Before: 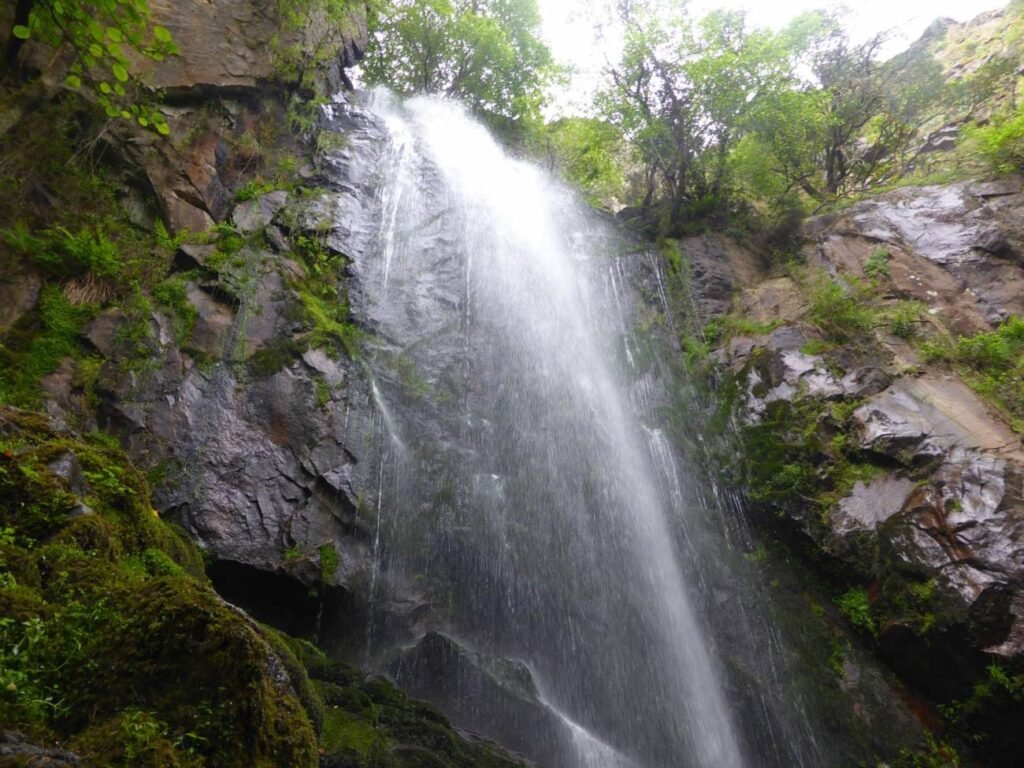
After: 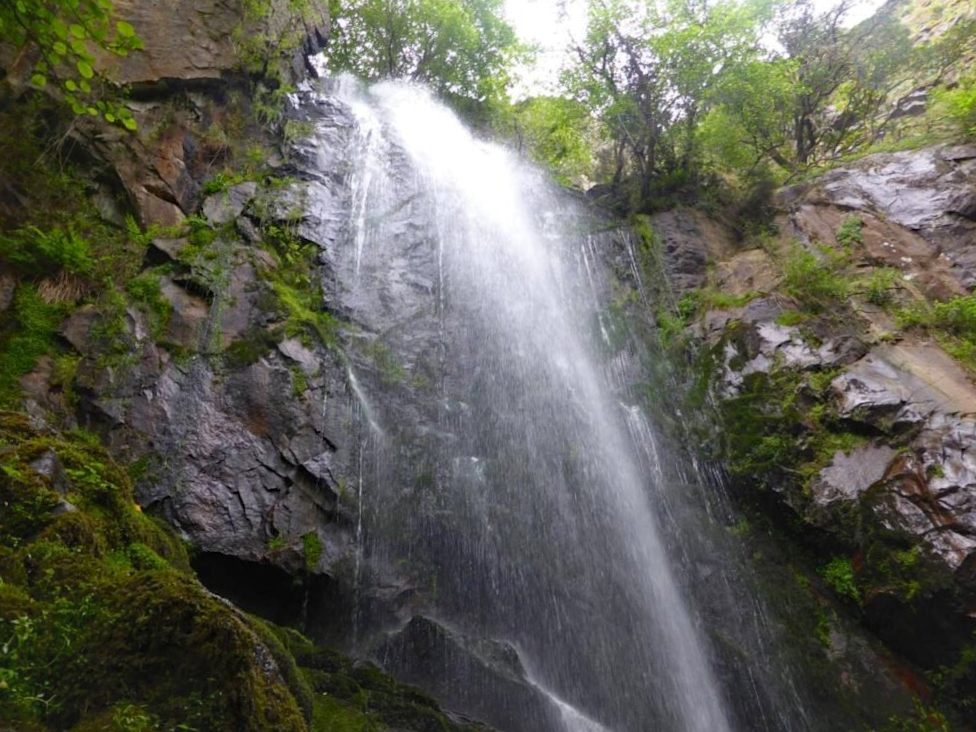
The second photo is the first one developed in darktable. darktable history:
shadows and highlights: shadows 62.66, white point adjustment 0.37, highlights -34.44, compress 83.82%
rotate and perspective: rotation -2.12°, lens shift (vertical) 0.009, lens shift (horizontal) -0.008, automatic cropping original format, crop left 0.036, crop right 0.964, crop top 0.05, crop bottom 0.959
haze removal: compatibility mode true, adaptive false
